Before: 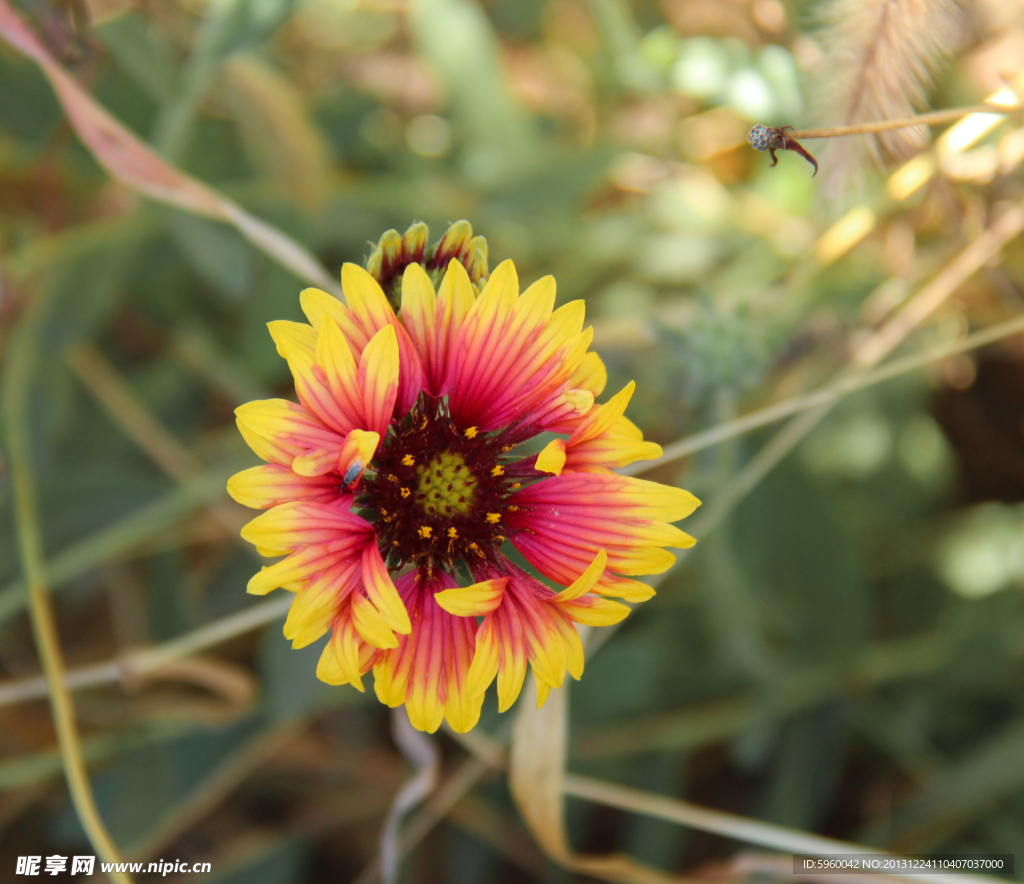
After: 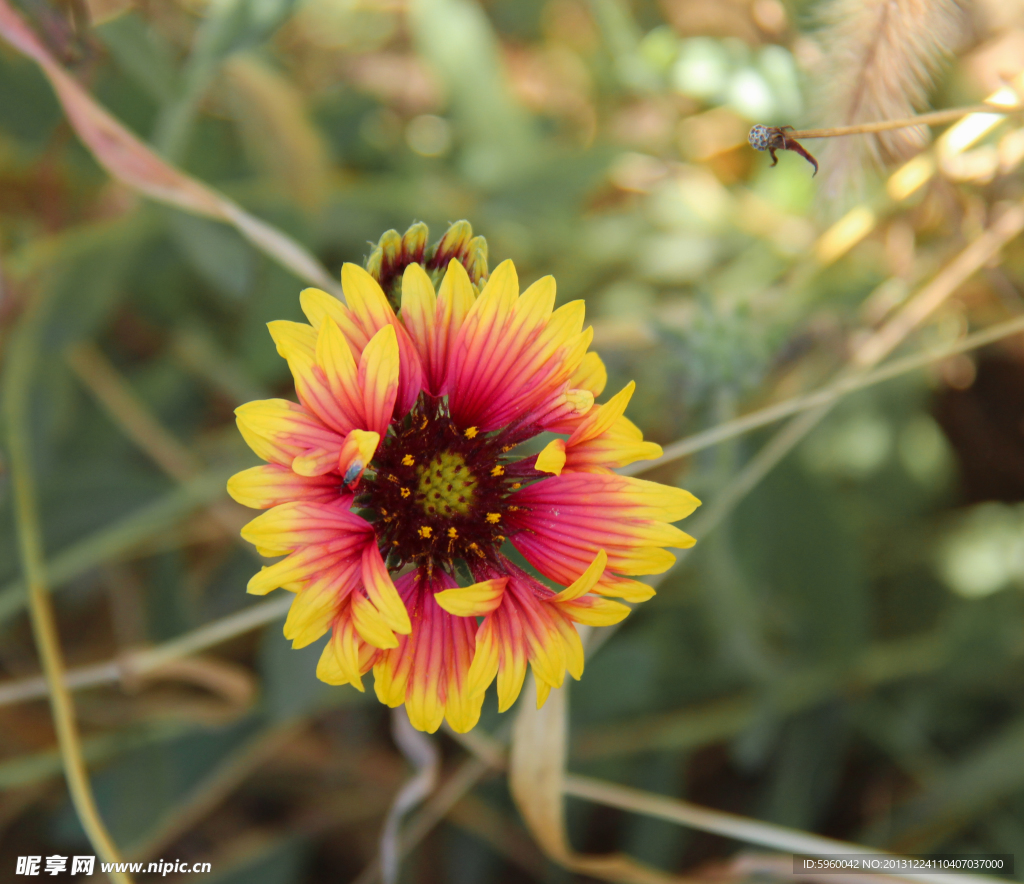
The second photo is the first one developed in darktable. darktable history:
exposure: exposure -0.044 EV, compensate highlight preservation false
